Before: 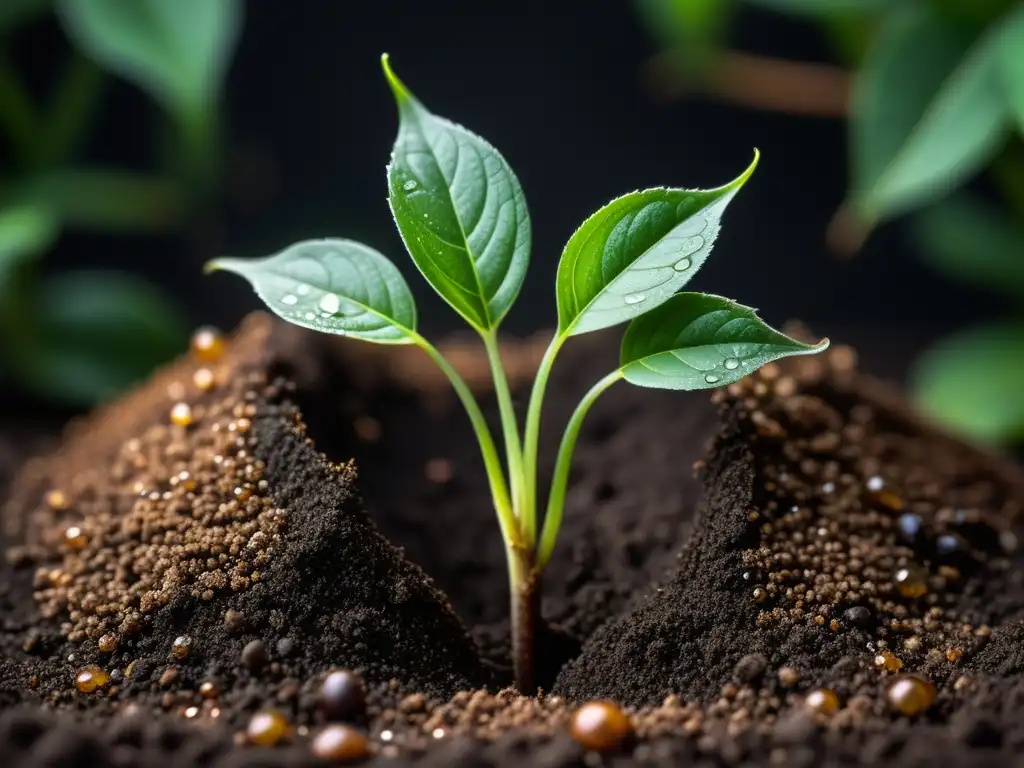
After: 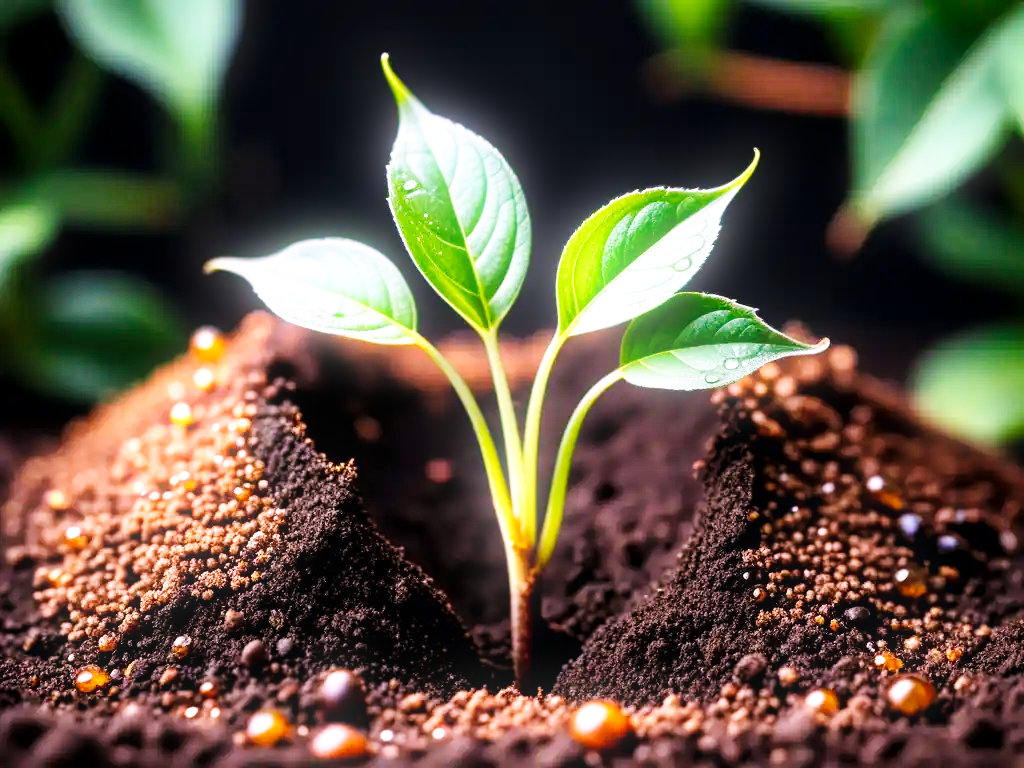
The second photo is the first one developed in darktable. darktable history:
base curve: curves: ch0 [(0, 0.003) (0.001, 0.002) (0.006, 0.004) (0.02, 0.022) (0.048, 0.086) (0.094, 0.234) (0.162, 0.431) (0.258, 0.629) (0.385, 0.8) (0.548, 0.918) (0.751, 0.988) (1, 1)], preserve colors none
white balance: red 1.188, blue 1.11
bloom: size 5%, threshold 95%, strength 15%
local contrast: highlights 100%, shadows 100%, detail 120%, midtone range 0.2
